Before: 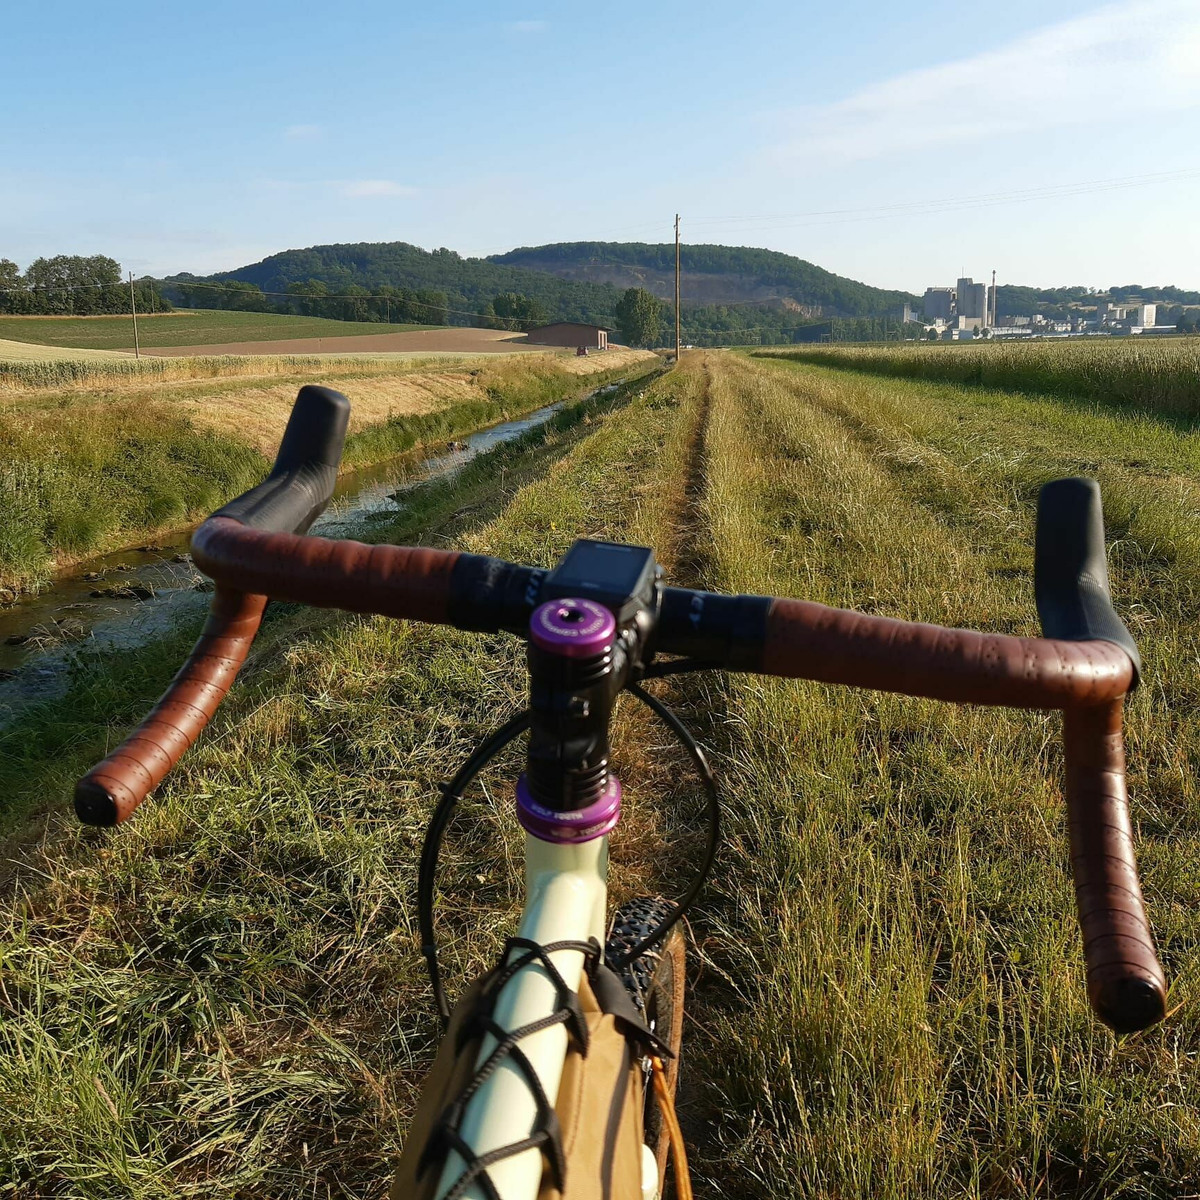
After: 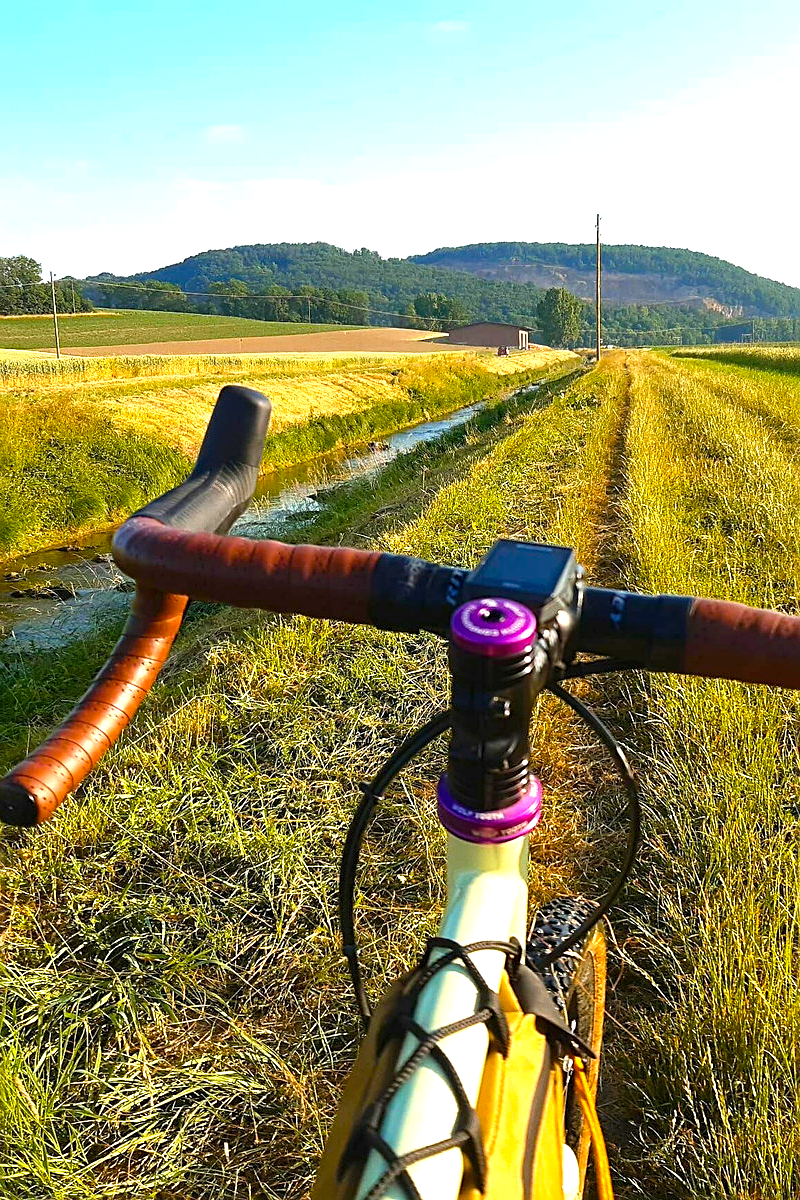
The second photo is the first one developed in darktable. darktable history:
color balance rgb: linear chroma grading › global chroma 15%, perceptual saturation grading › global saturation 30%
crop and rotate: left 6.617%, right 26.717%
tone equalizer: on, module defaults
exposure: exposure 1.089 EV, compensate highlight preservation false
sharpen: amount 0.55
